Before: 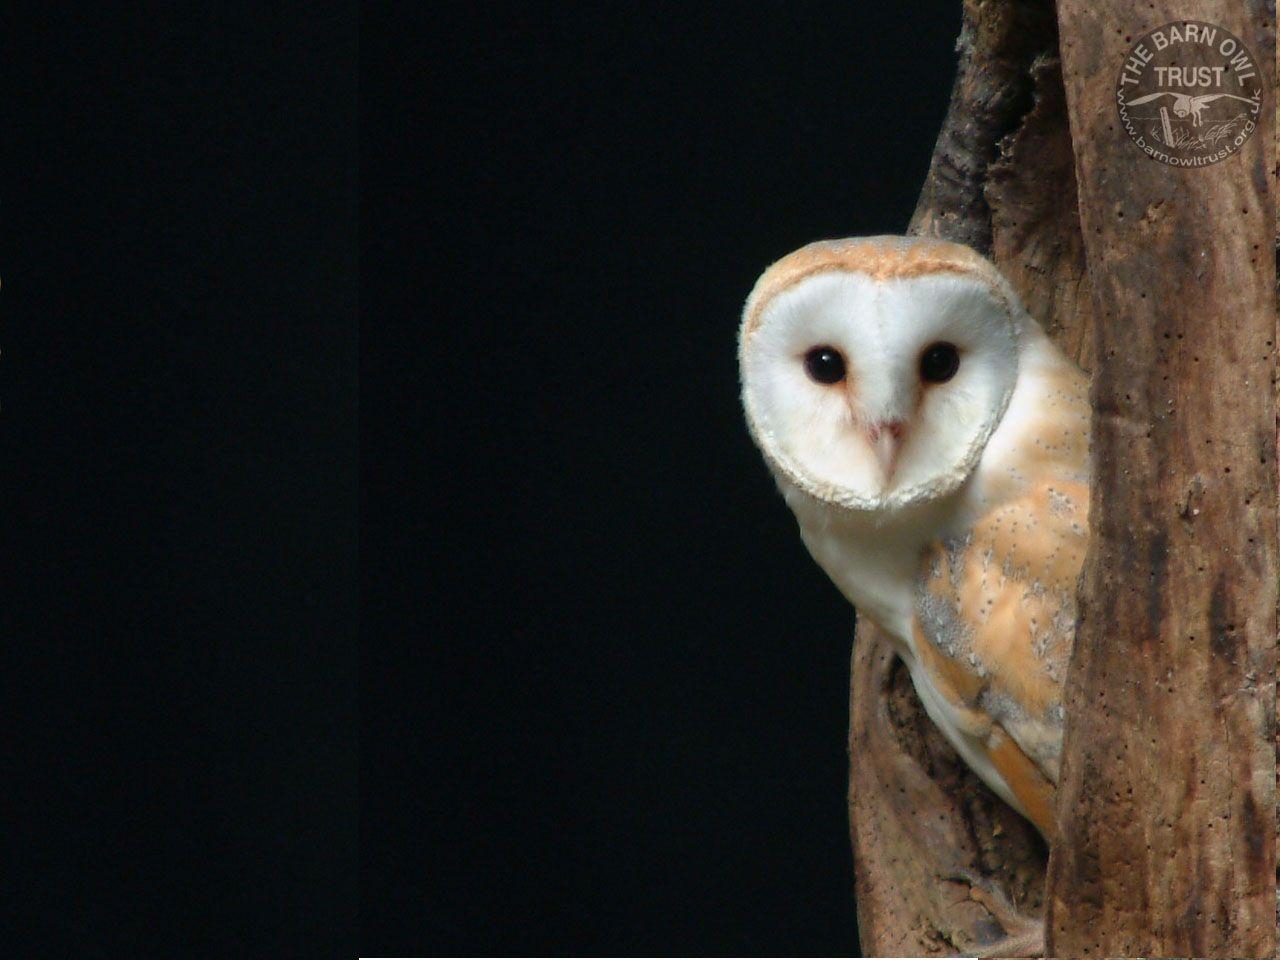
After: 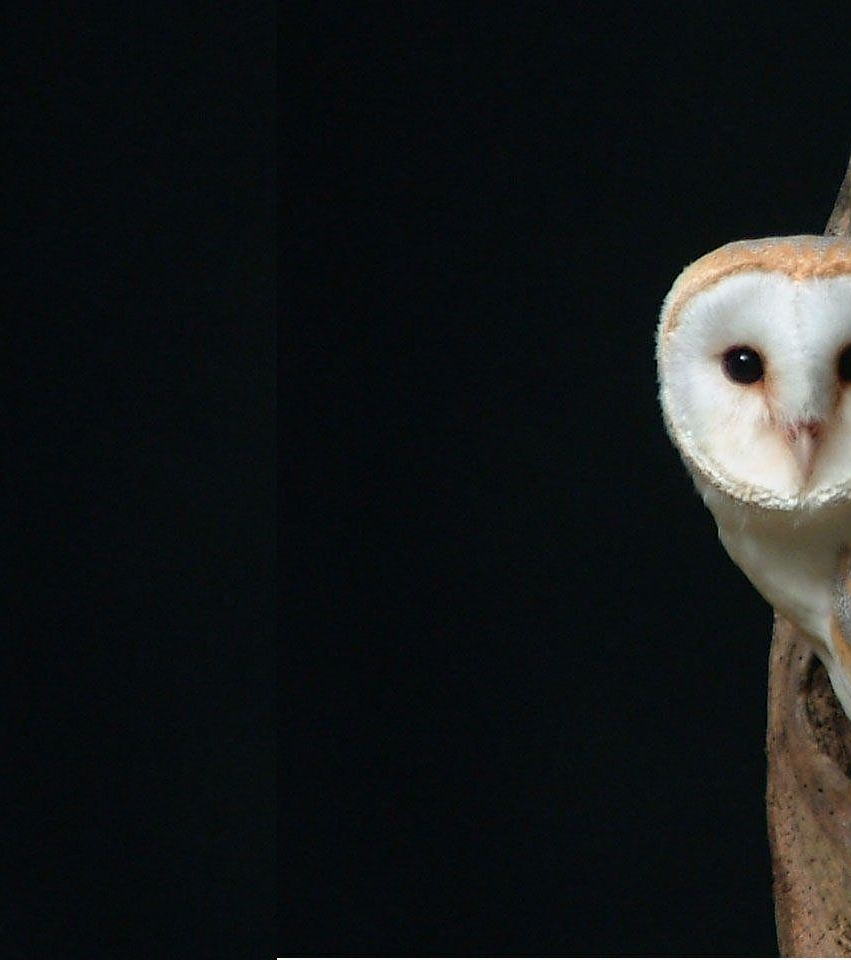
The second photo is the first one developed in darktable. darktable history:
crop and rotate: left 6.418%, right 27.022%
exposure: exposure -0.047 EV, compensate highlight preservation false
sharpen: on, module defaults
